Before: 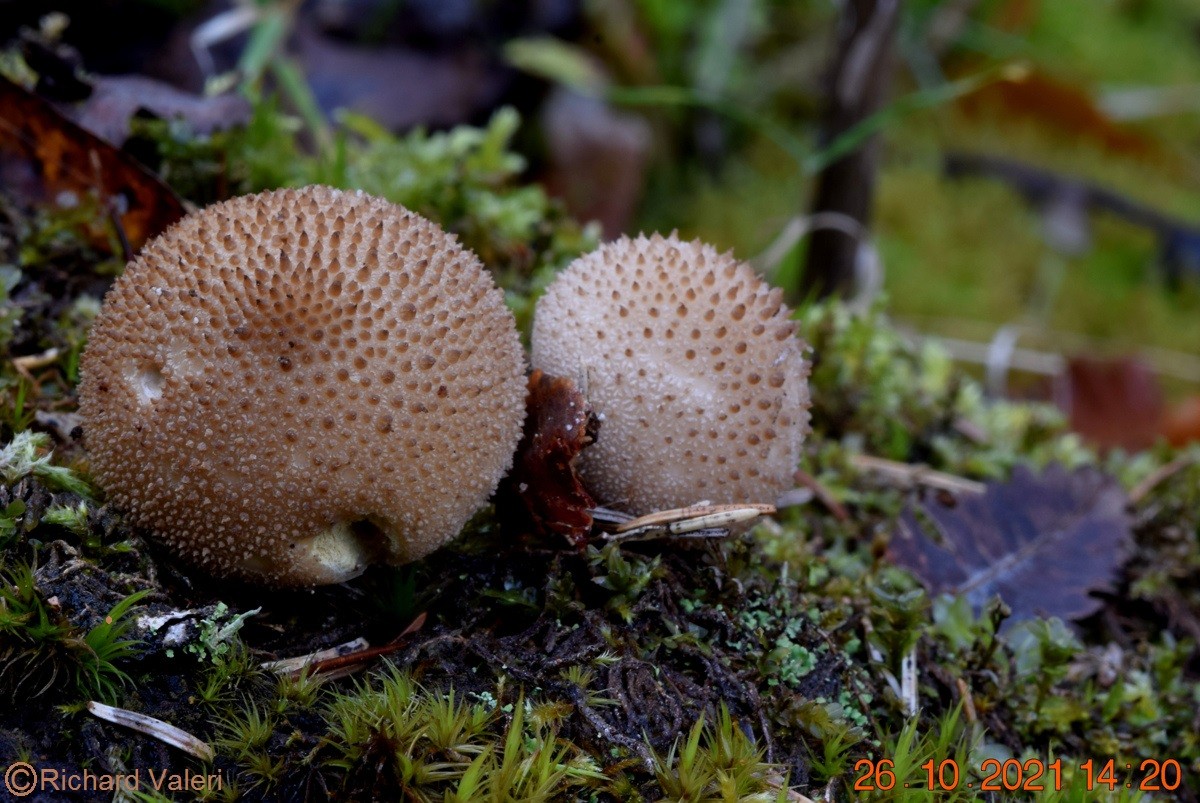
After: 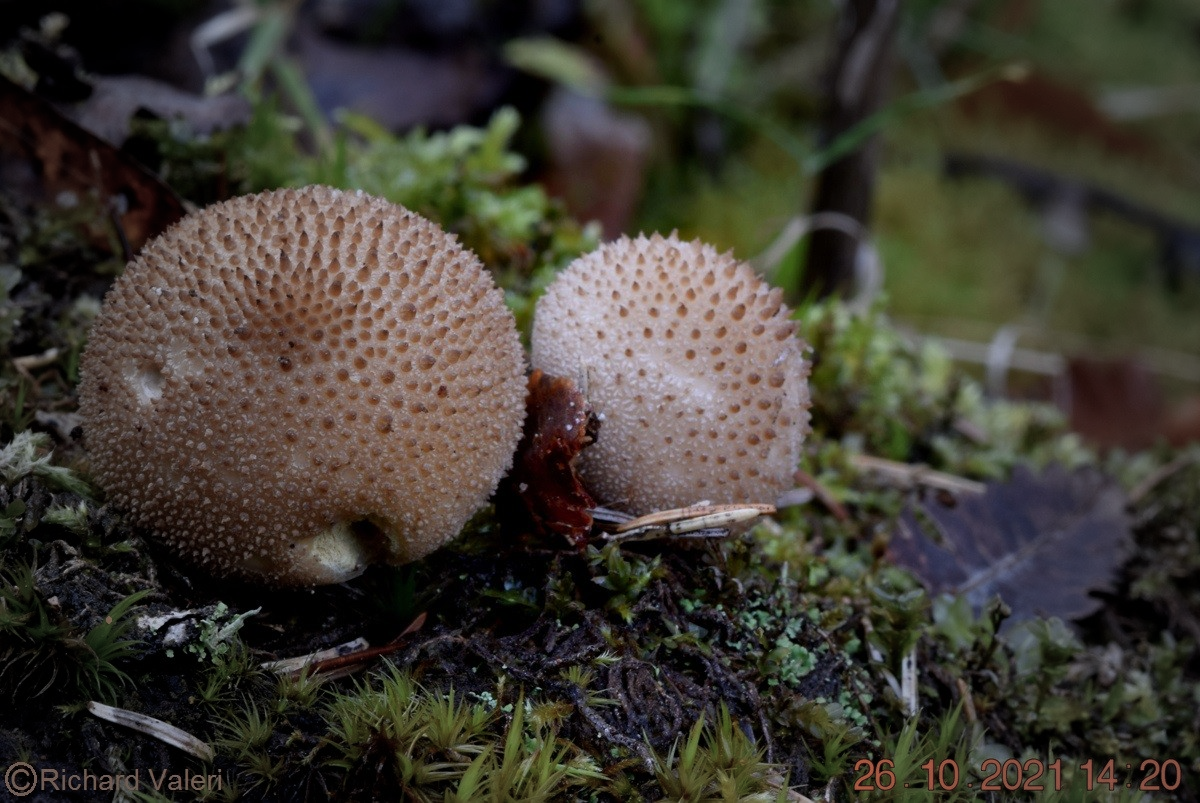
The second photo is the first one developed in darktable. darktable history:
vignetting: fall-off start 32.99%, fall-off radius 64.9%, width/height ratio 0.964, unbound false
